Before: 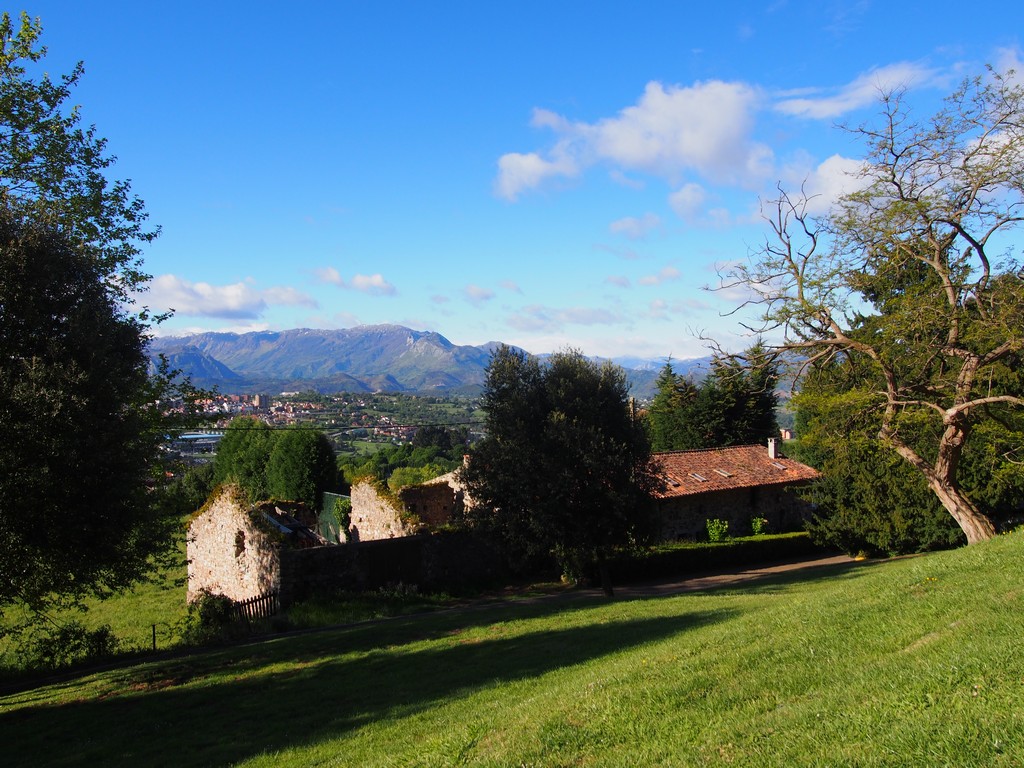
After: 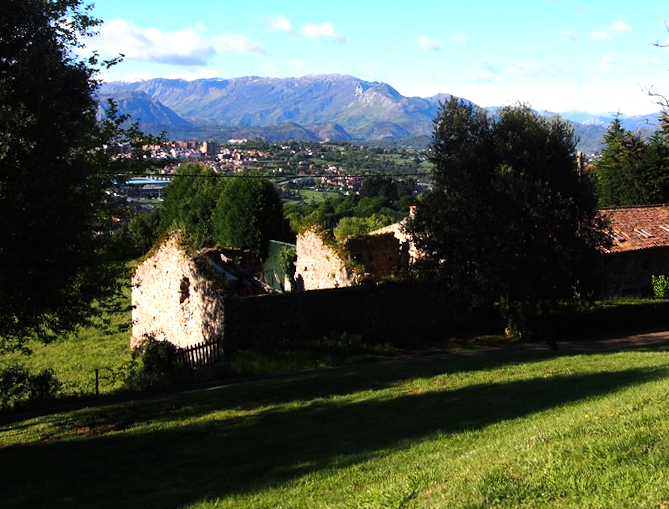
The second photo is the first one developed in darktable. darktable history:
tone equalizer: -8 EV -0.742 EV, -7 EV -0.725 EV, -6 EV -0.606 EV, -5 EV -0.383 EV, -3 EV 0.399 EV, -2 EV 0.6 EV, -1 EV 0.696 EV, +0 EV 0.737 EV, edges refinement/feathering 500, mask exposure compensation -1.57 EV, preserve details no
crop and rotate: angle -1.17°, left 3.942%, top 31.838%, right 28.936%
